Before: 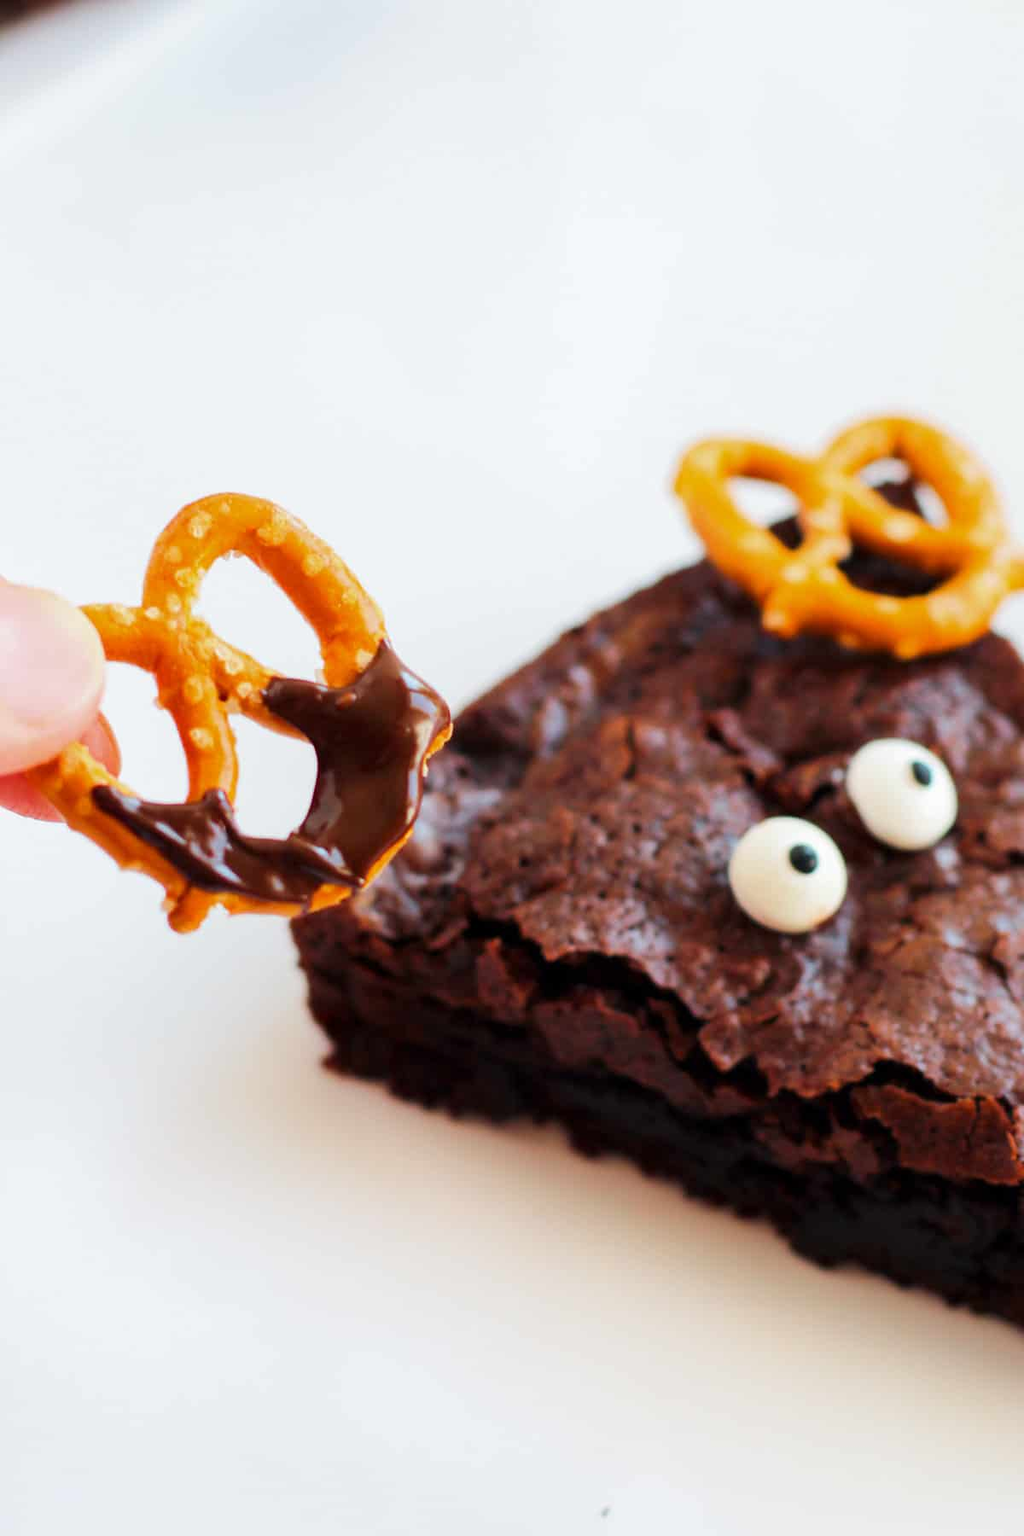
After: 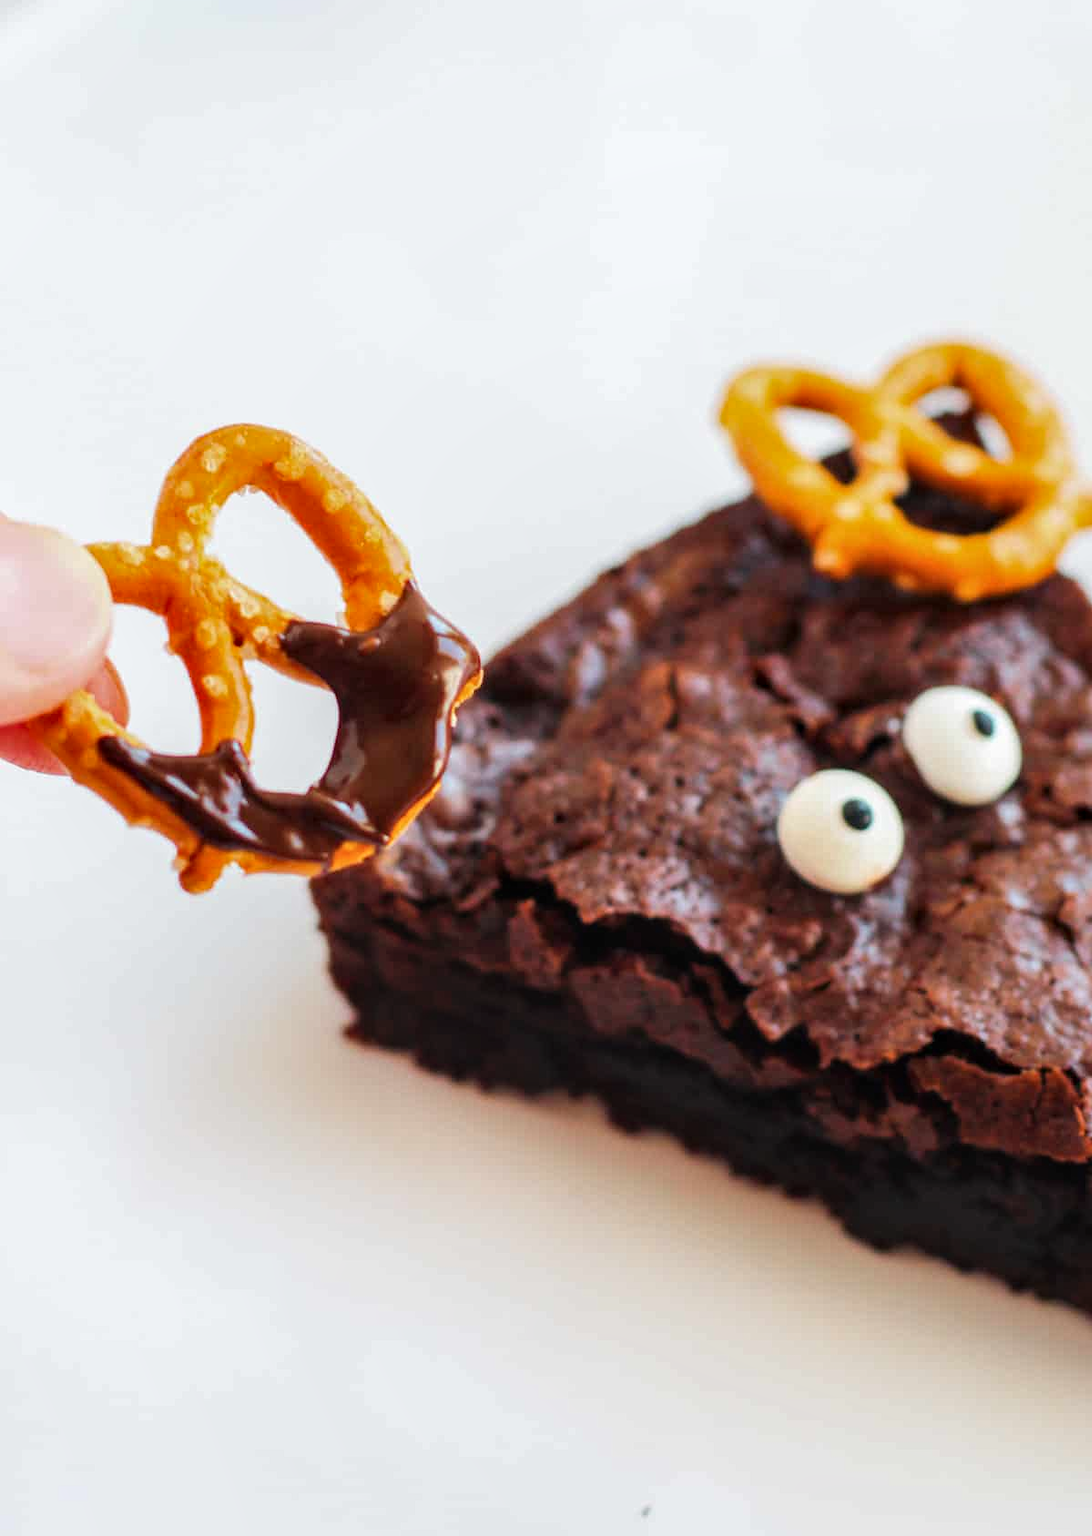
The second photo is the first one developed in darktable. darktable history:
crop and rotate: top 6.25%
local contrast: on, module defaults
